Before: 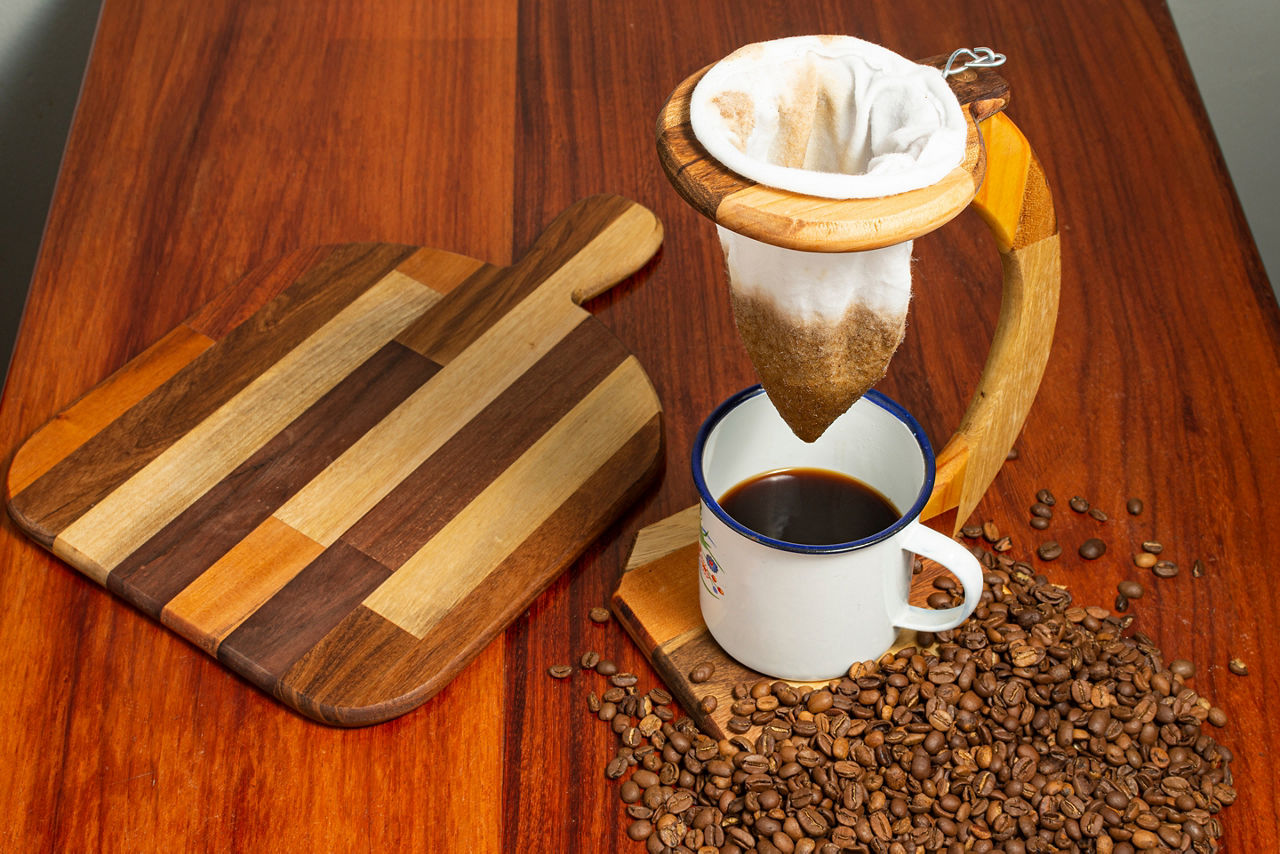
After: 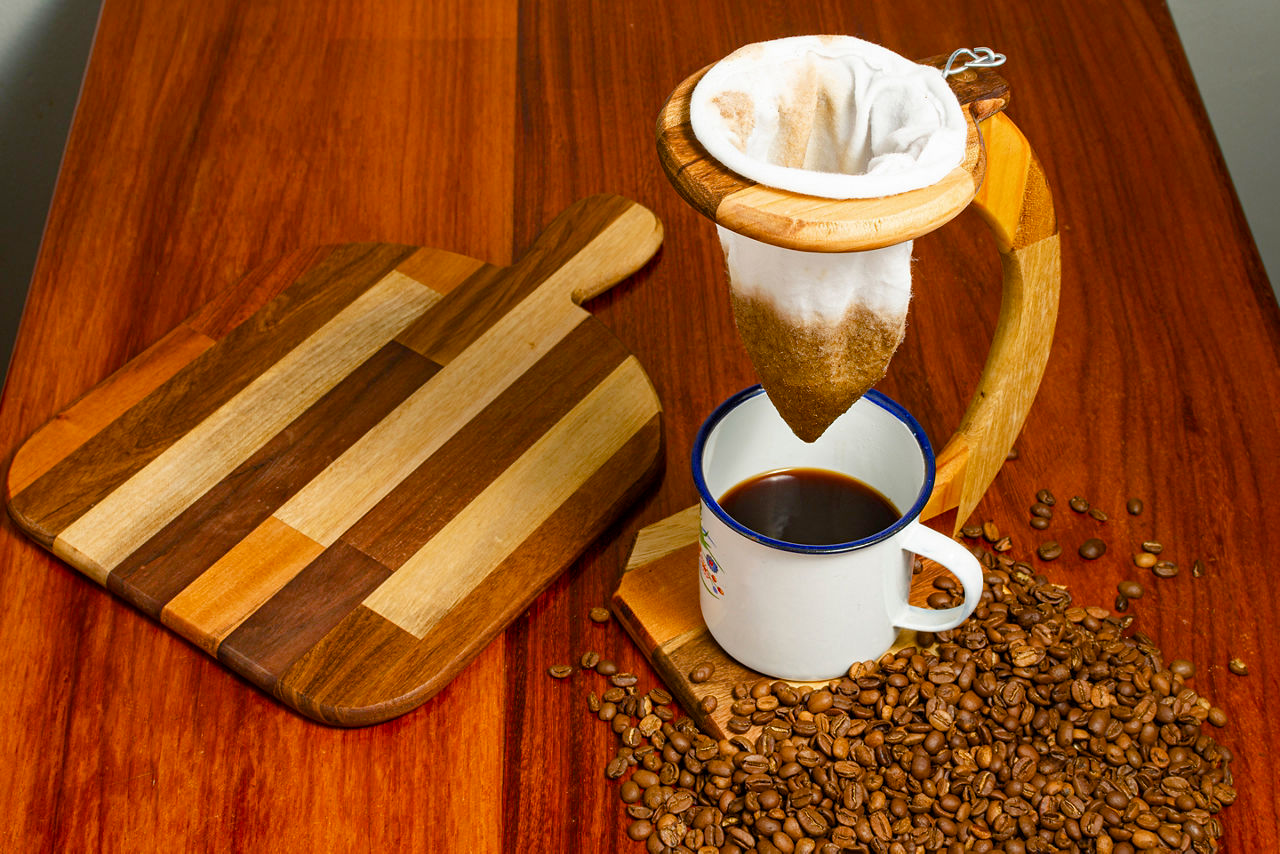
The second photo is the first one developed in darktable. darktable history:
color balance rgb: perceptual saturation grading › global saturation 20%, perceptual saturation grading › highlights -25.517%, perceptual saturation grading › shadows 49.4%
